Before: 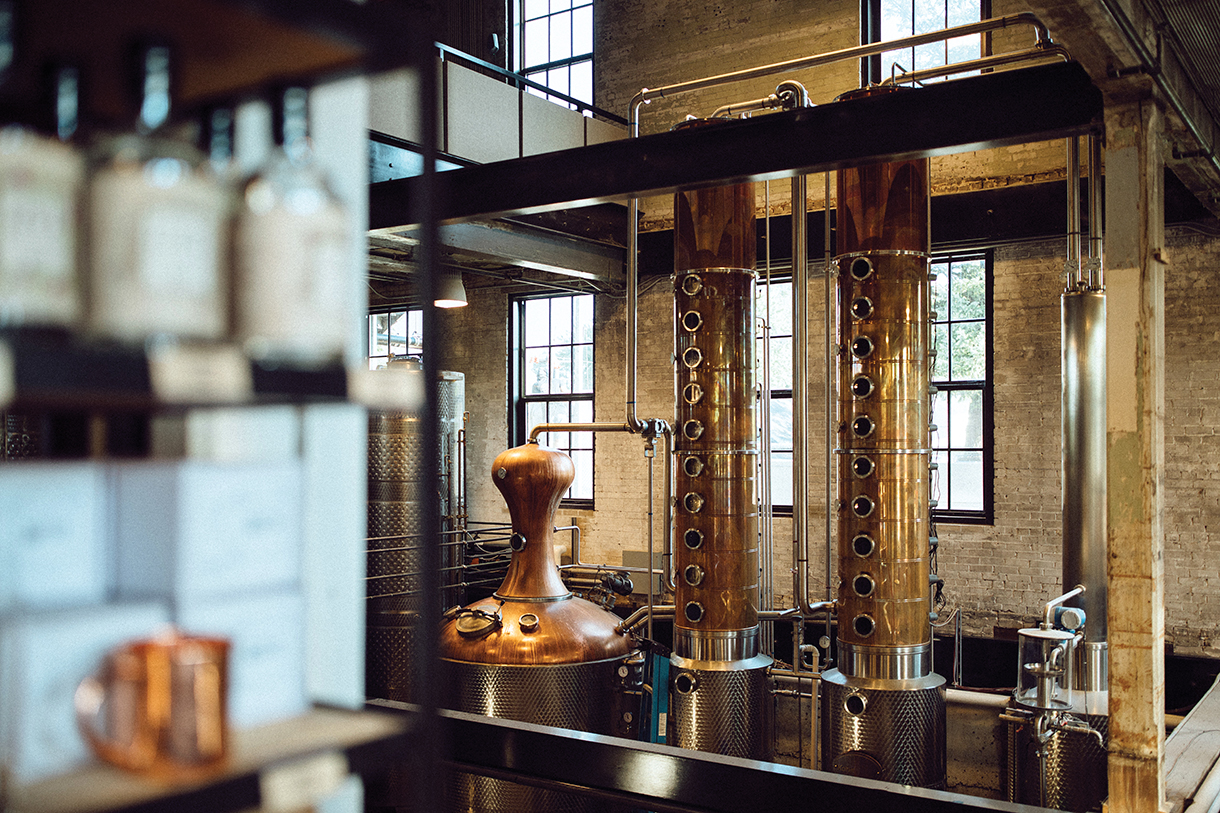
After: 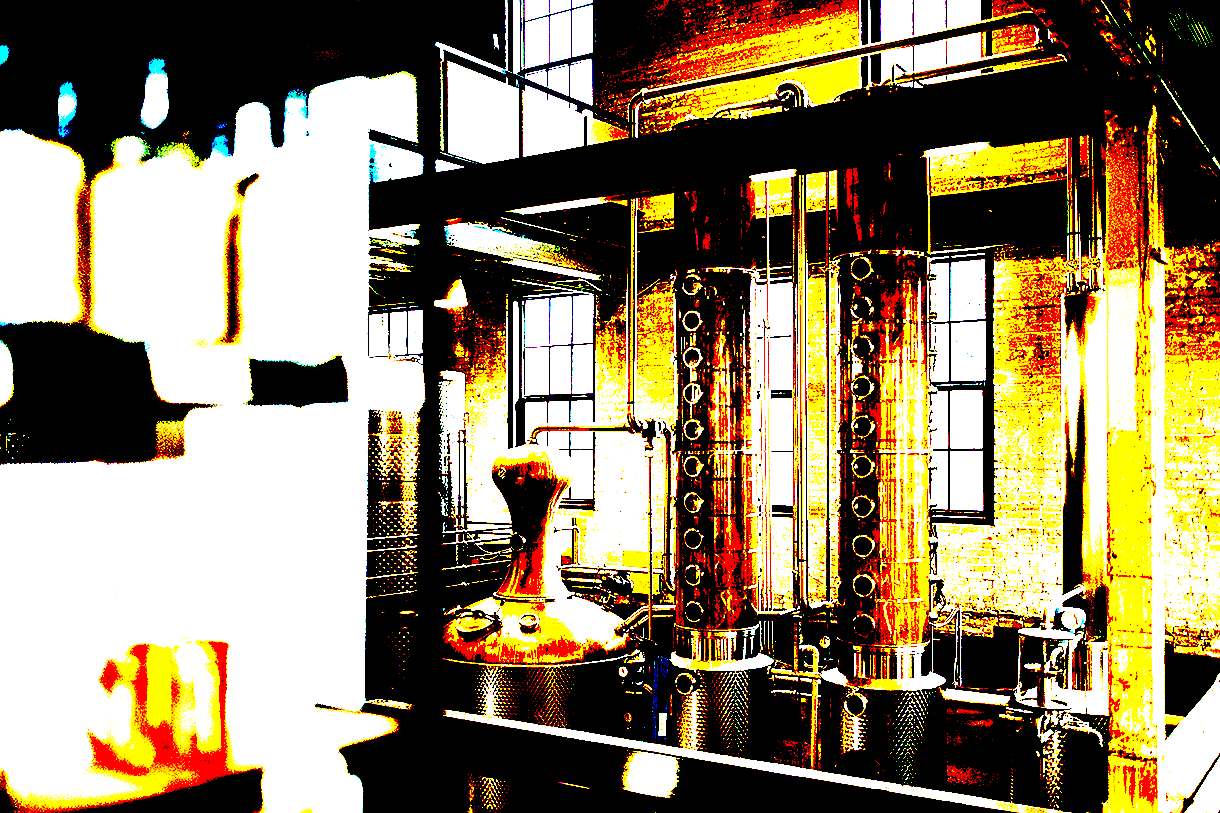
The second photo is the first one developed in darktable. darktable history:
exposure: black level correction 0.1, exposure 3 EV, compensate highlight preservation false
sharpen: amount 0.2
